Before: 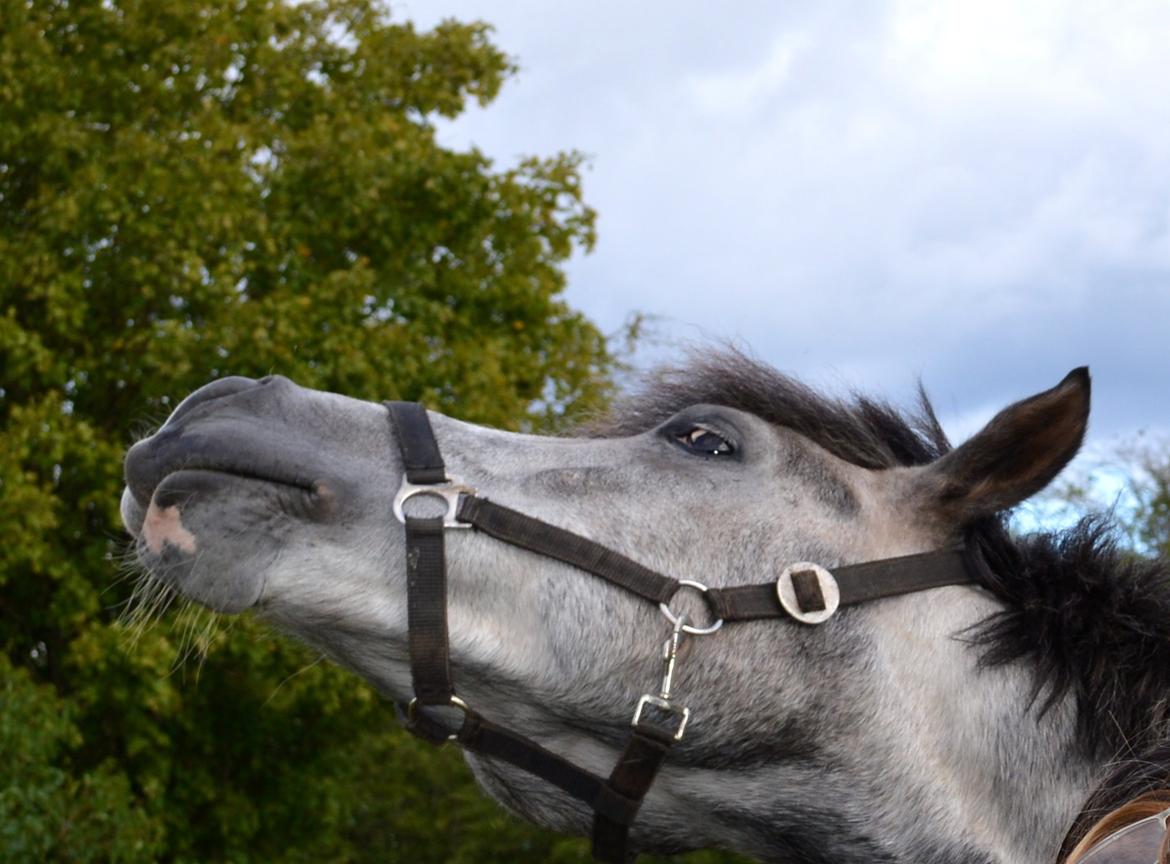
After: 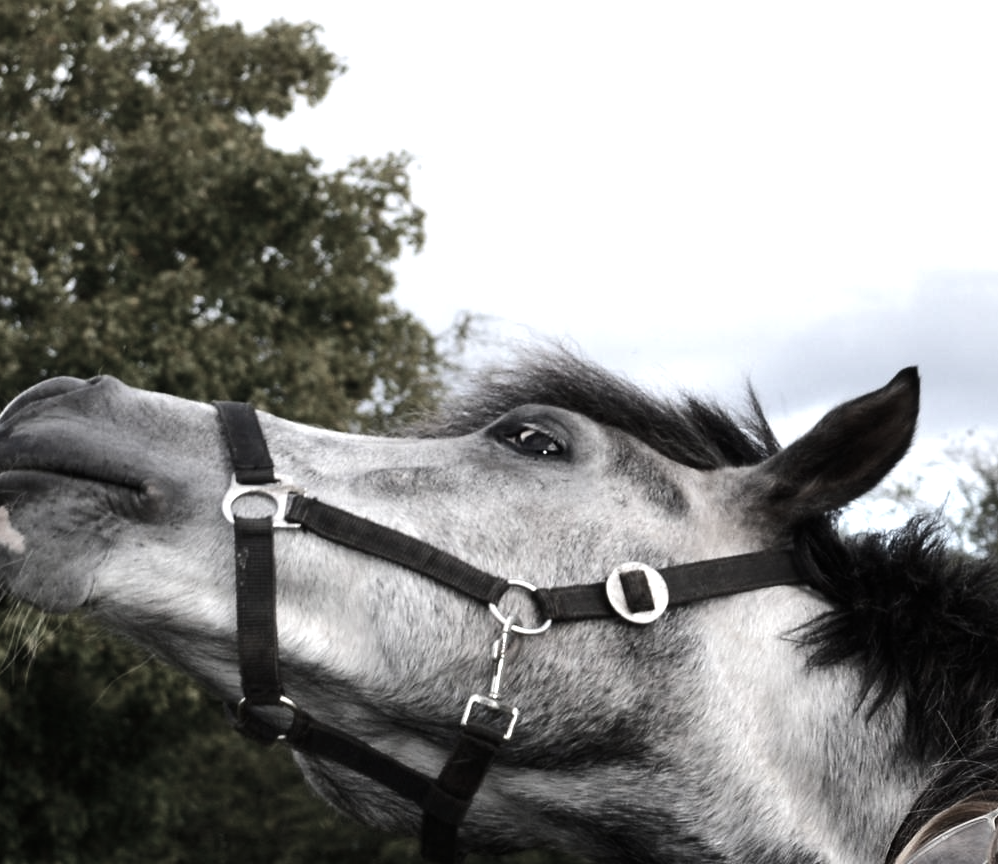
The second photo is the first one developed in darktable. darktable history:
color correction: highlights b* -0.023, saturation 0.301
crop and rotate: left 14.631%
tone equalizer: -8 EV -0.769 EV, -7 EV -0.714 EV, -6 EV -0.592 EV, -5 EV -0.396 EV, -3 EV 0.393 EV, -2 EV 0.6 EV, -1 EV 0.691 EV, +0 EV 0.772 EV, edges refinement/feathering 500, mask exposure compensation -1.57 EV, preserve details no
